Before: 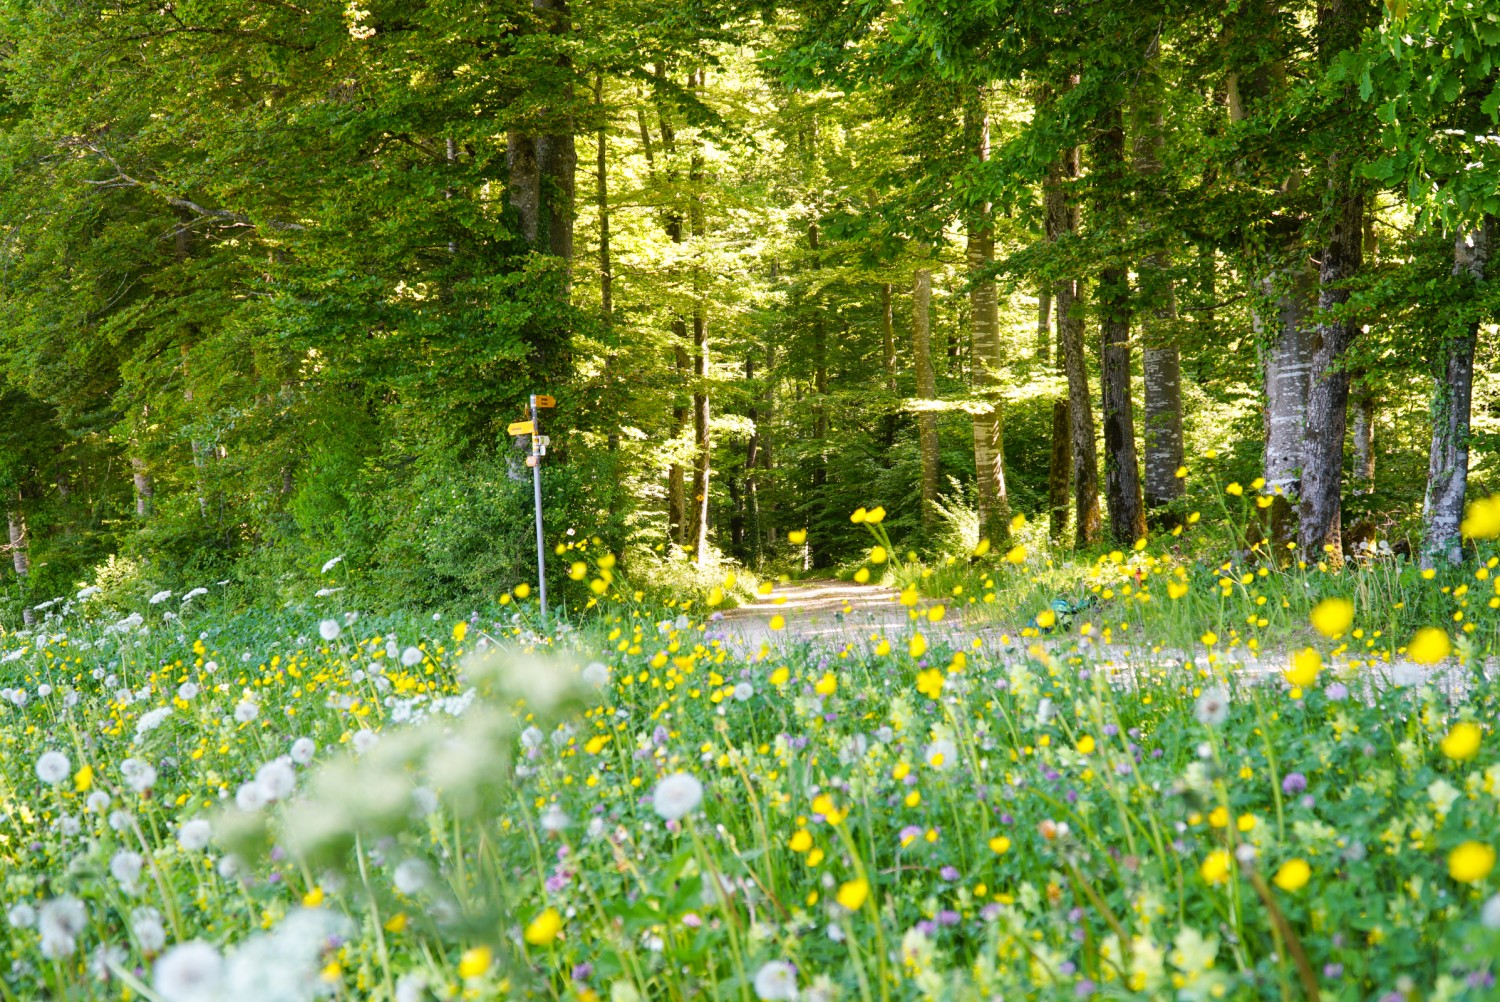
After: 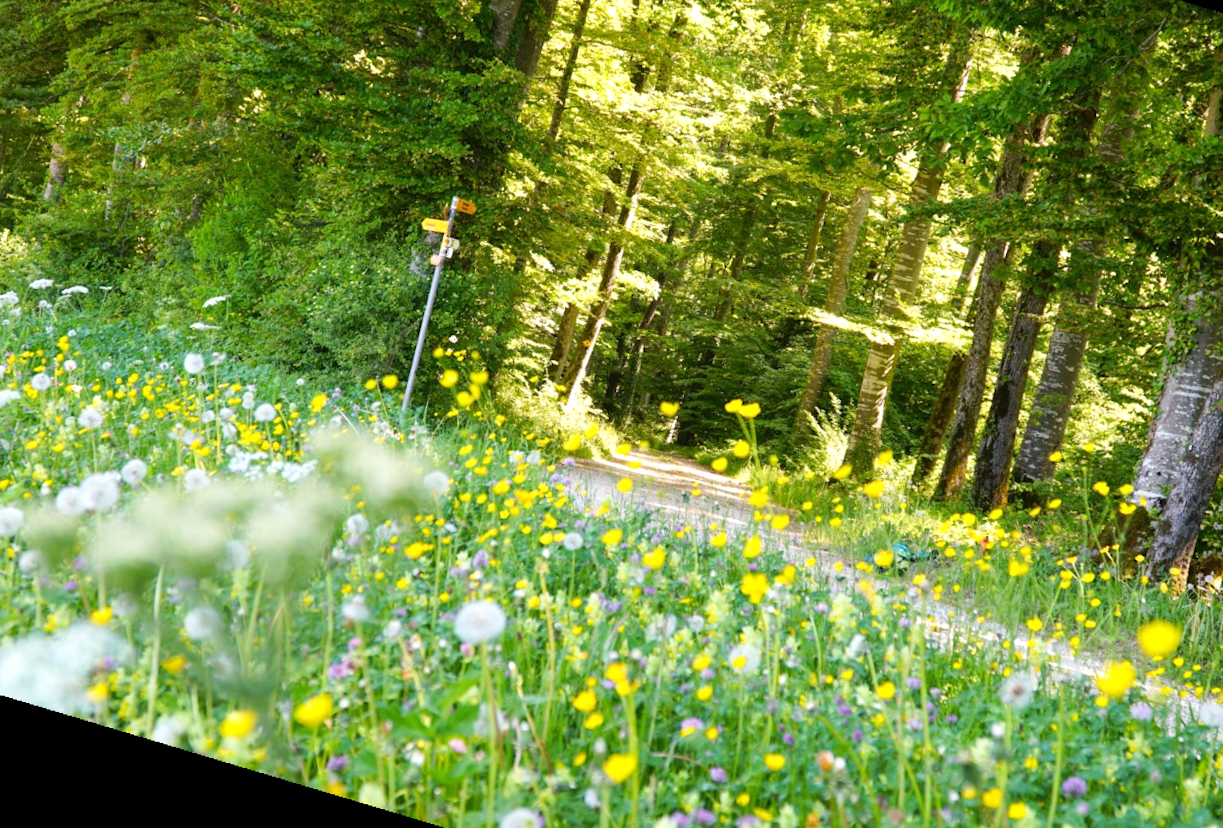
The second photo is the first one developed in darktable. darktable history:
rotate and perspective: rotation 13.27°, automatic cropping off
crop and rotate: angle -3.37°, left 9.79%, top 20.73%, right 12.42%, bottom 11.82%
exposure: exposure 0.178 EV, compensate exposure bias true, compensate highlight preservation false
